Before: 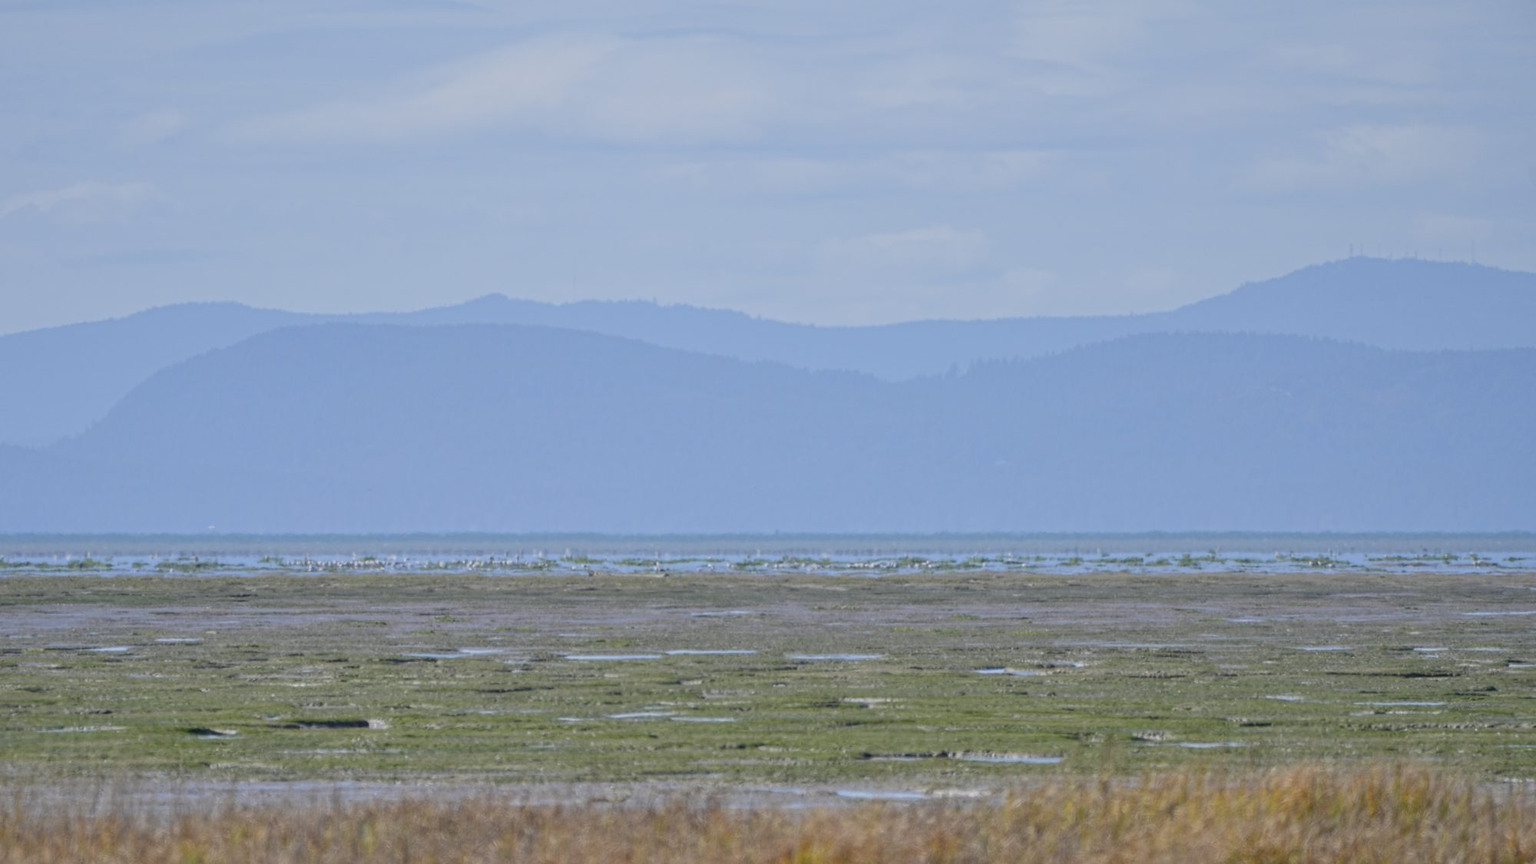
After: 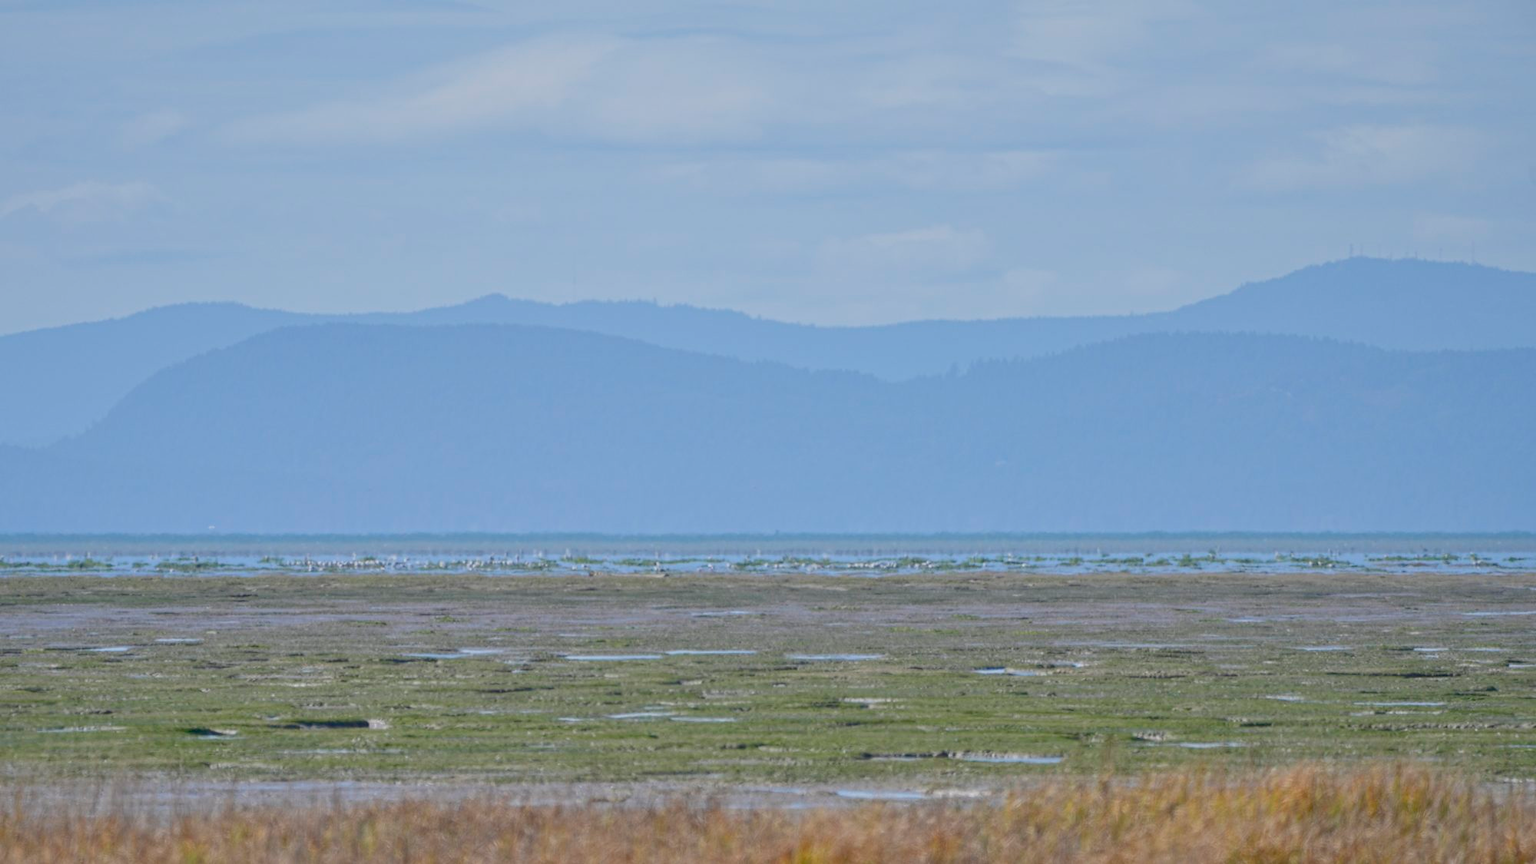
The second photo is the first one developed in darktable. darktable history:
rgb curve: curves: ch0 [(0, 0) (0.093, 0.159) (0.241, 0.265) (0.414, 0.42) (1, 1)], compensate middle gray true, preserve colors basic power
shadows and highlights: shadows 25, highlights -25
